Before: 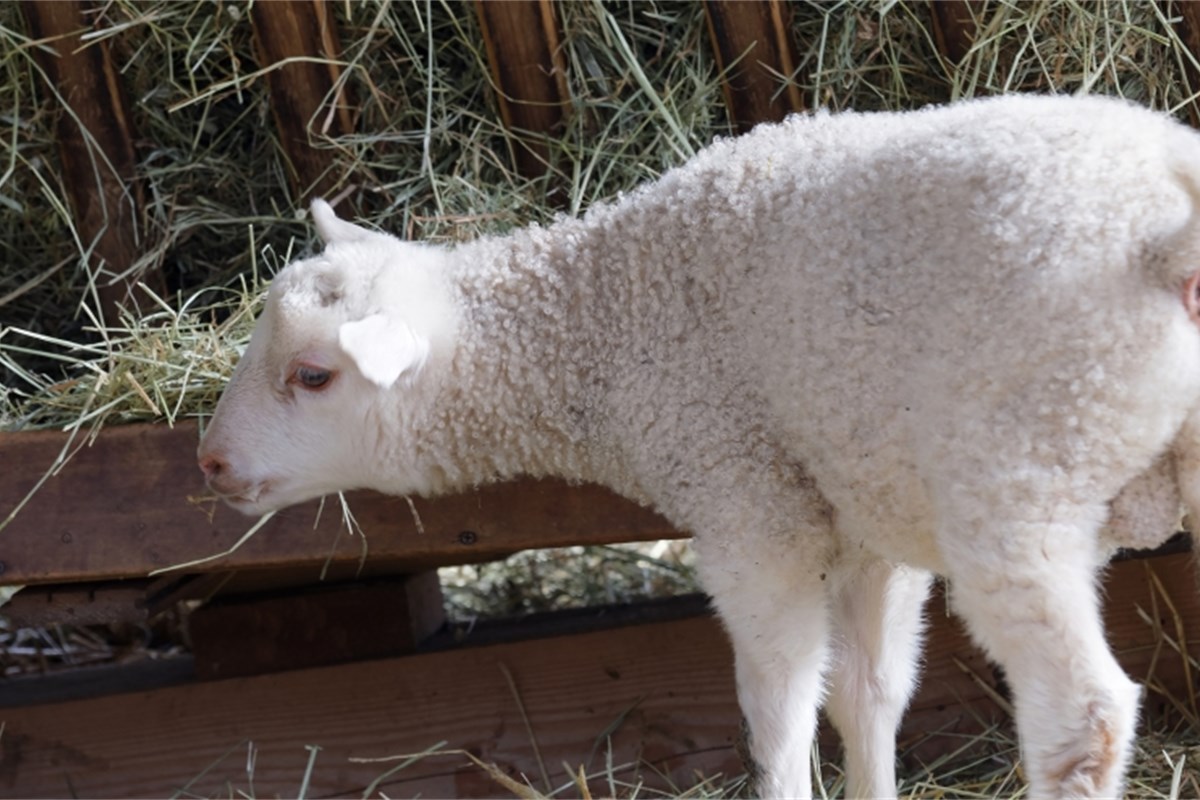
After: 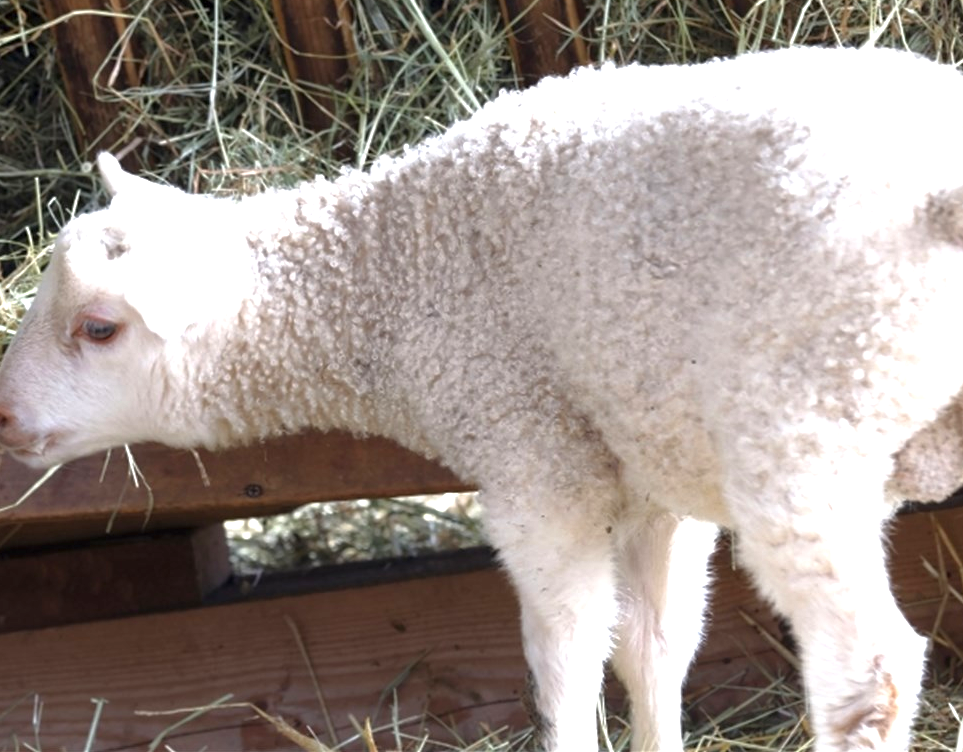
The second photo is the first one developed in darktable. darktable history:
tone equalizer: -8 EV 0 EV, -7 EV 0.002 EV, -6 EV -0.004 EV, -5 EV -0.011 EV, -4 EV -0.089 EV, -3 EV -0.198 EV, -2 EV -0.241 EV, -1 EV 0.095 EV, +0 EV 0.288 EV, edges refinement/feathering 500, mask exposure compensation -1.57 EV, preserve details no
exposure: exposure 1 EV, compensate highlight preservation false
crop and rotate: left 17.89%, top 5.92%, right 1.822%
